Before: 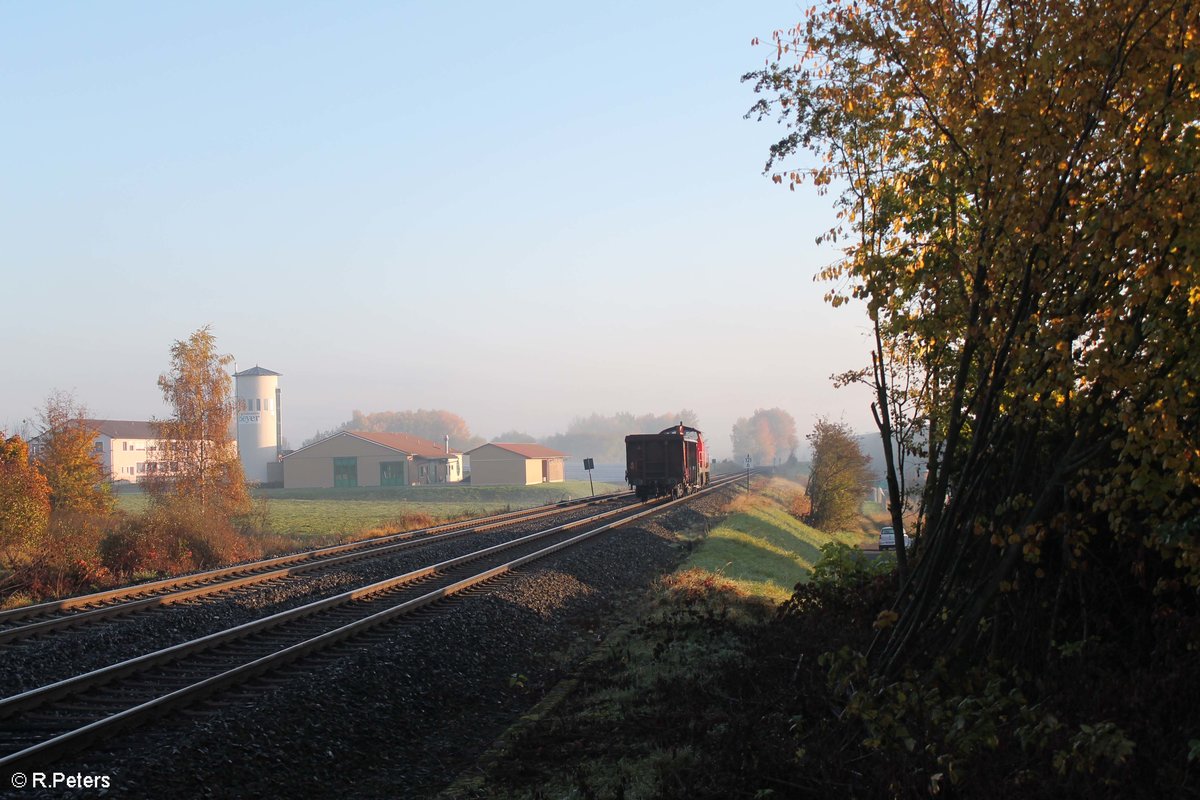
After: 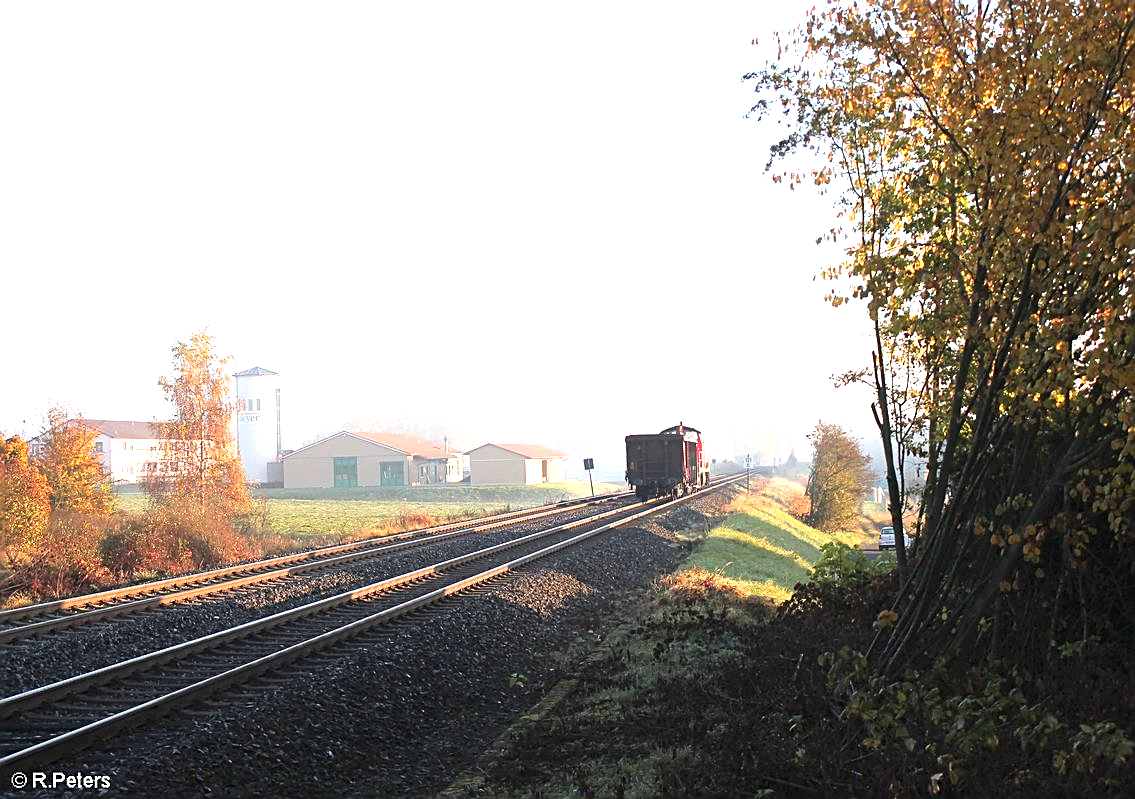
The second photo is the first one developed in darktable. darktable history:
crop and rotate: left 0%, right 5.39%
exposure: black level correction 0, exposure 1.454 EV, compensate highlight preservation false
sharpen: on, module defaults
